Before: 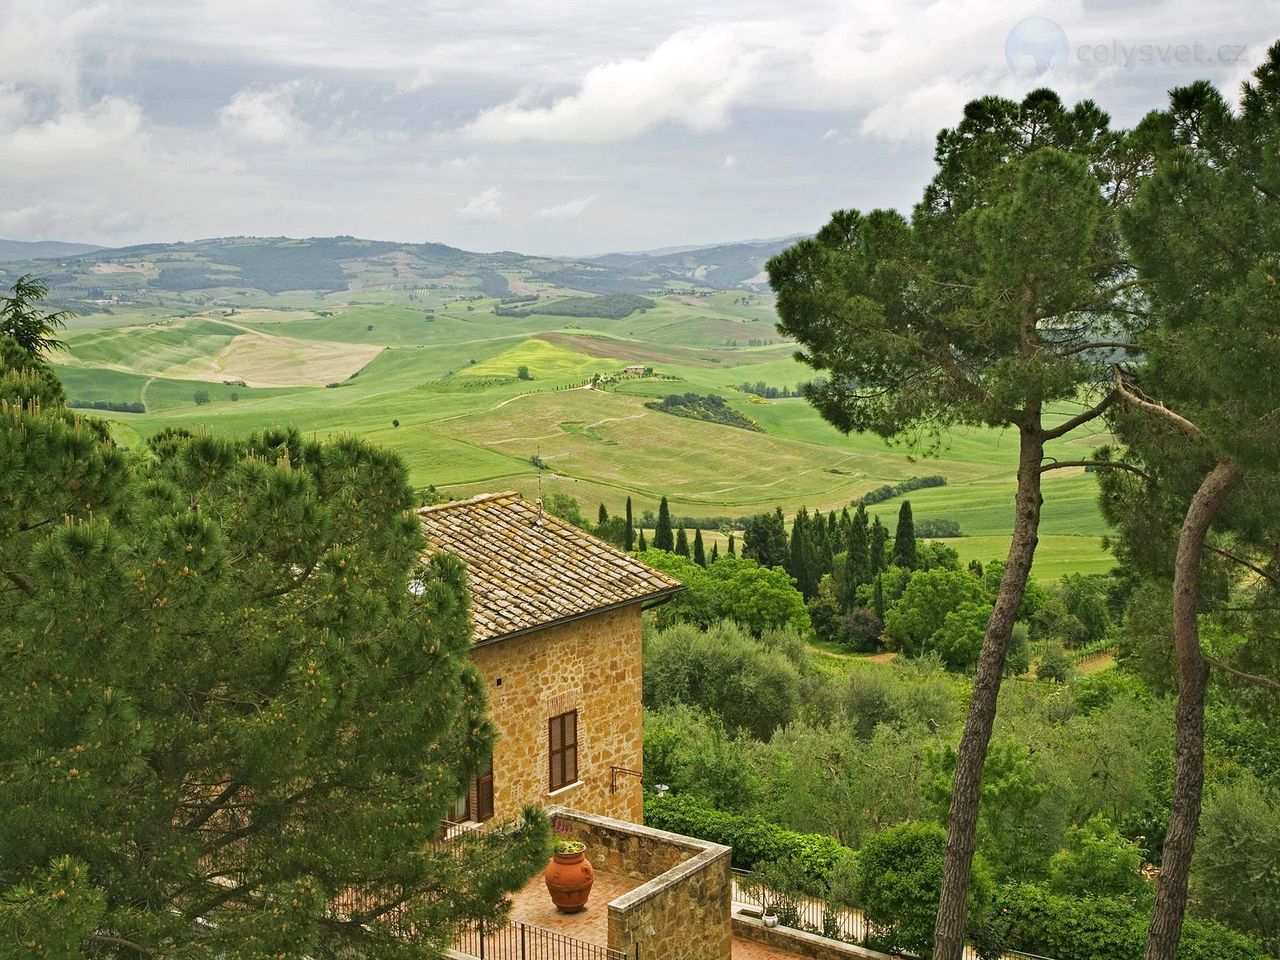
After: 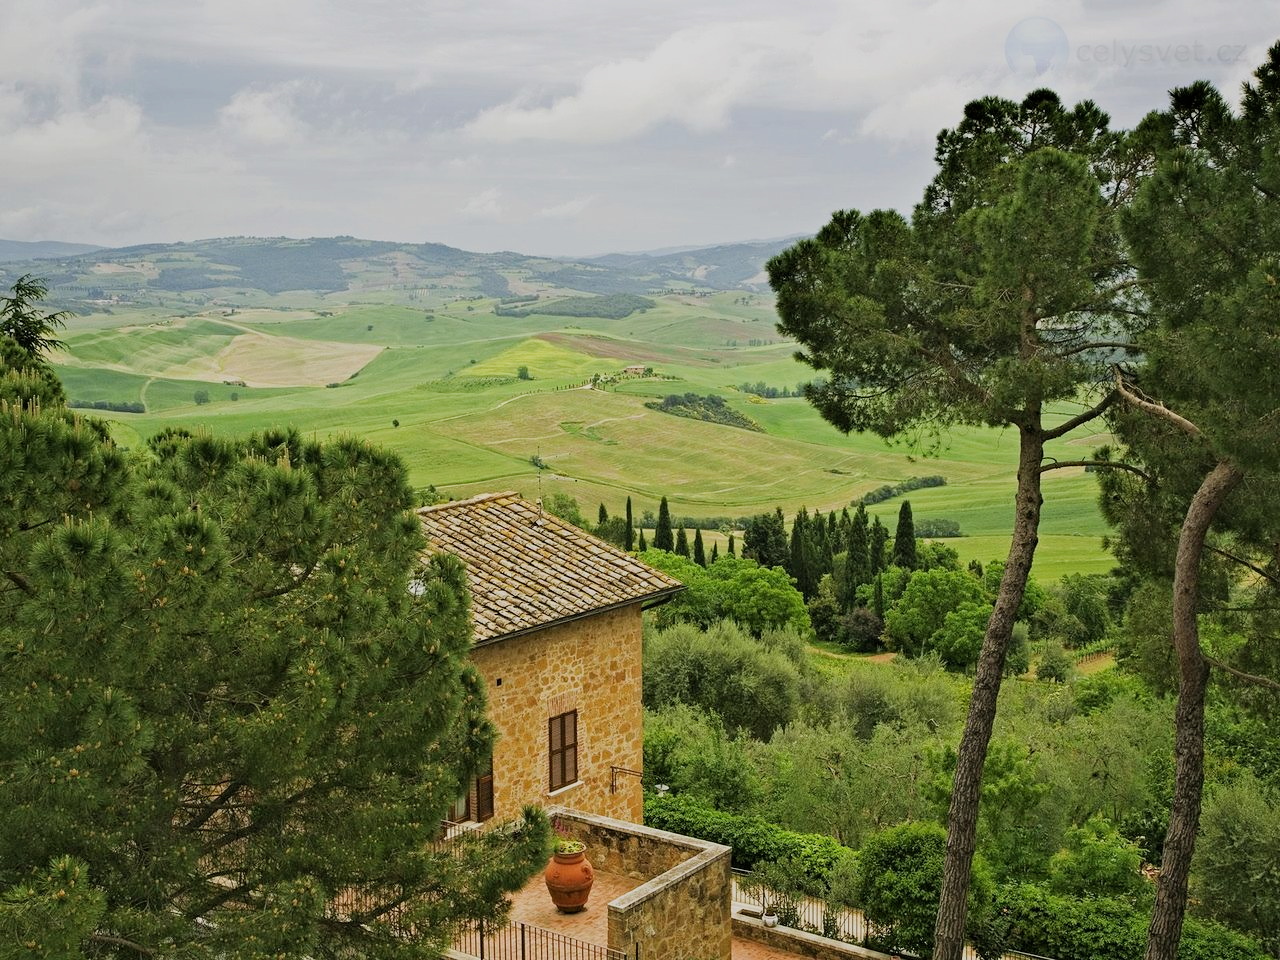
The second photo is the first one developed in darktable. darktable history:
filmic rgb: black relative exposure -7.65 EV, white relative exposure 4.56 EV, hardness 3.61, contrast 1.054
